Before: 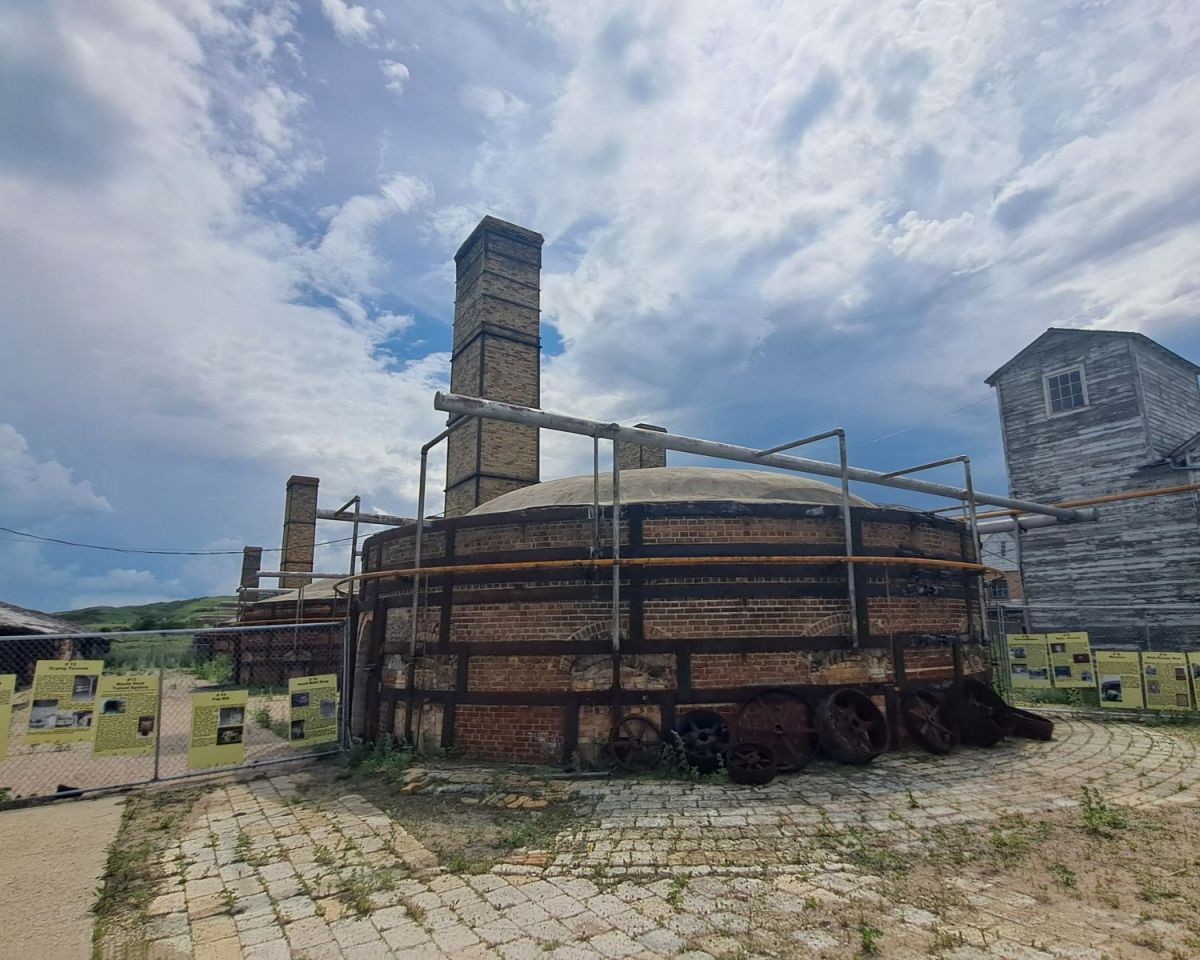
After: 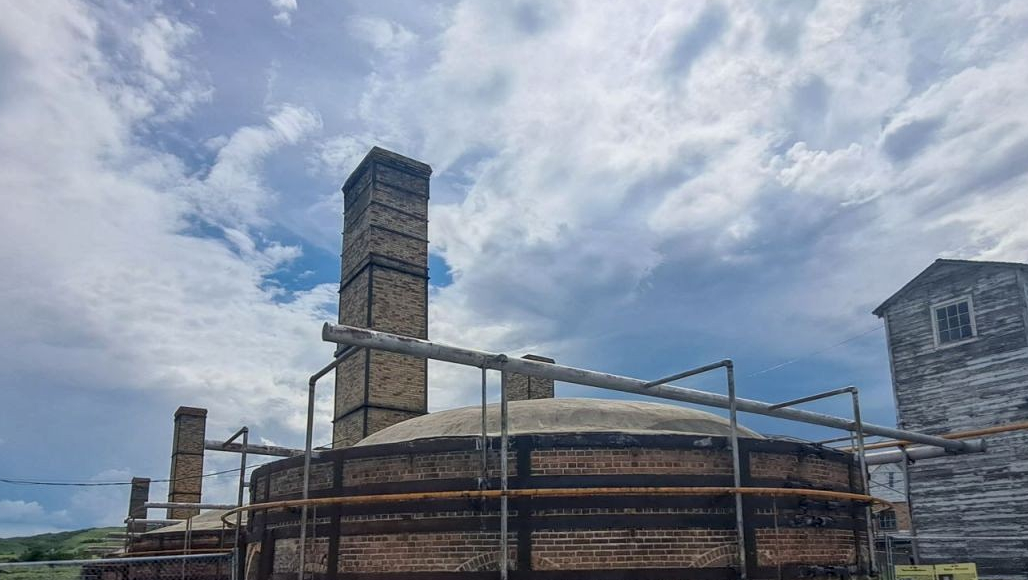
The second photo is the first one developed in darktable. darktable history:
crop and rotate: left 9.345%, top 7.22%, right 4.982%, bottom 32.331%
local contrast: on, module defaults
